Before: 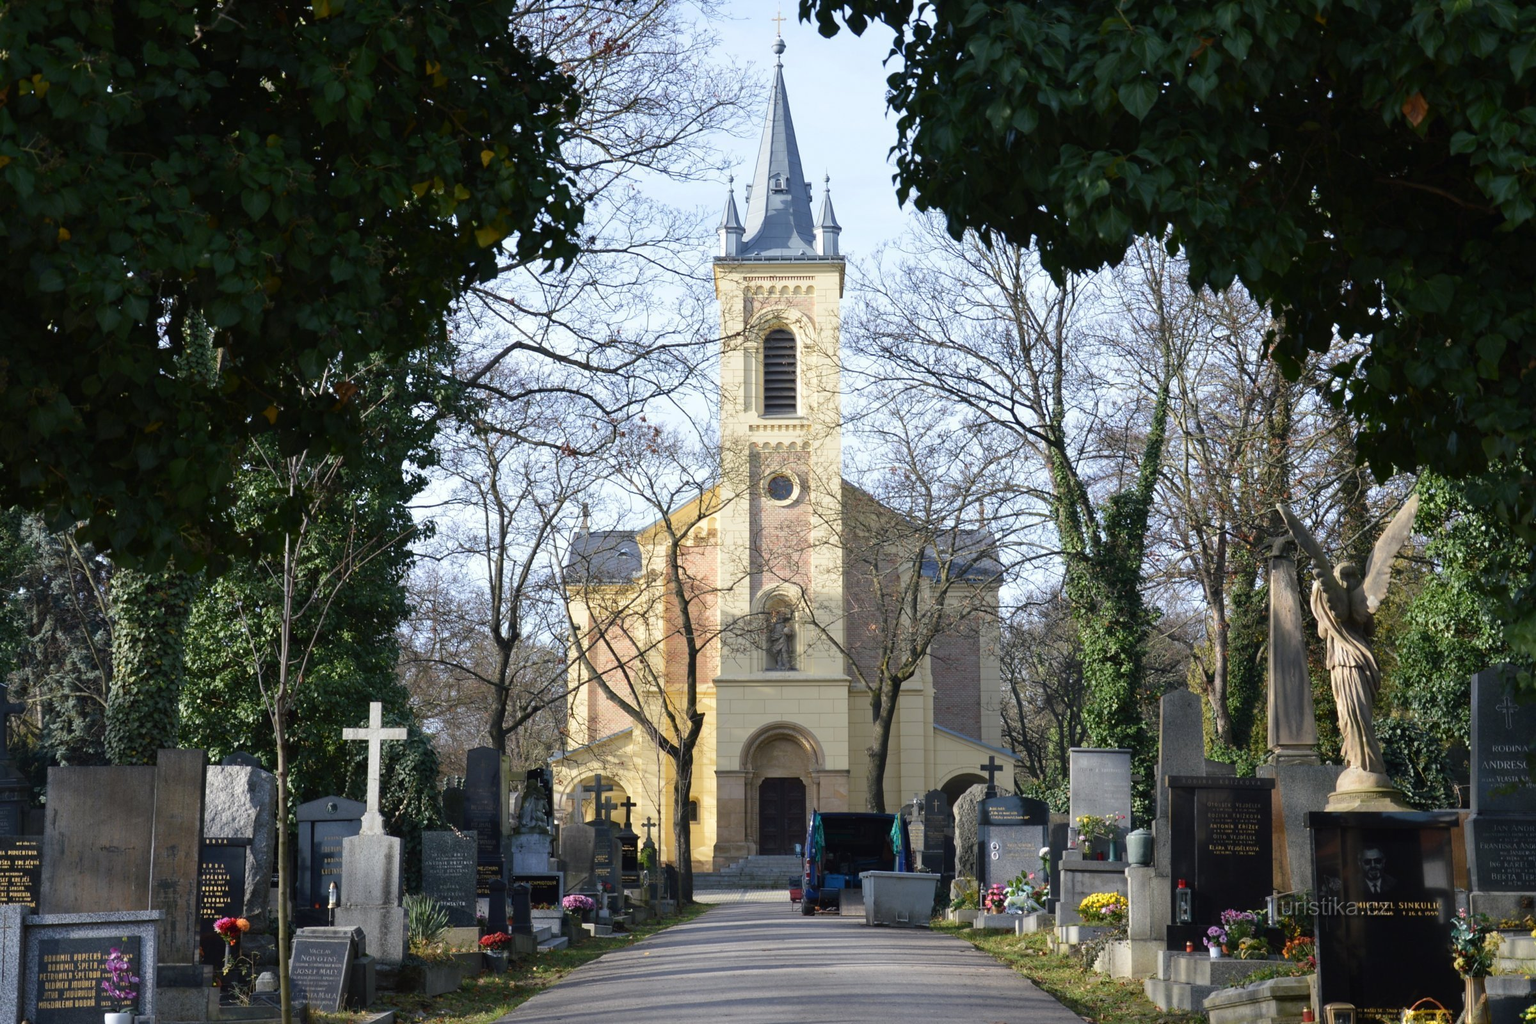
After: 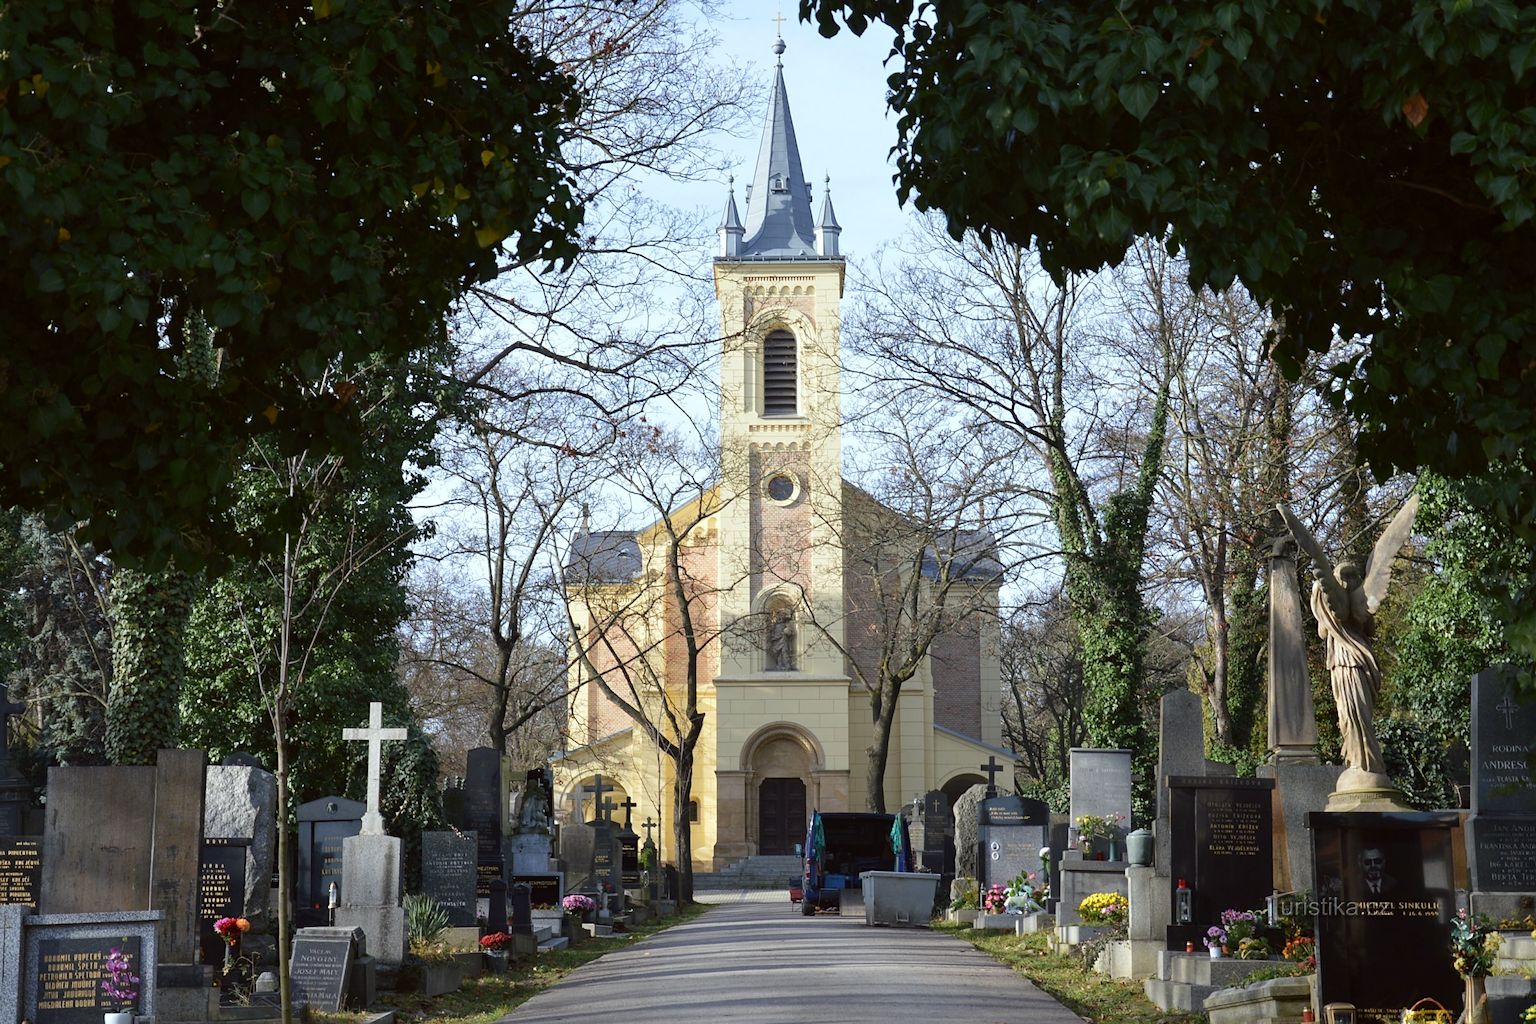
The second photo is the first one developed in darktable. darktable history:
sharpen: amount 0.218
color correction: highlights a* -2.84, highlights b* -2.07, shadows a* 2.06, shadows b* 2.76
levels: levels [0, 0.498, 0.996]
tone equalizer: on, module defaults
